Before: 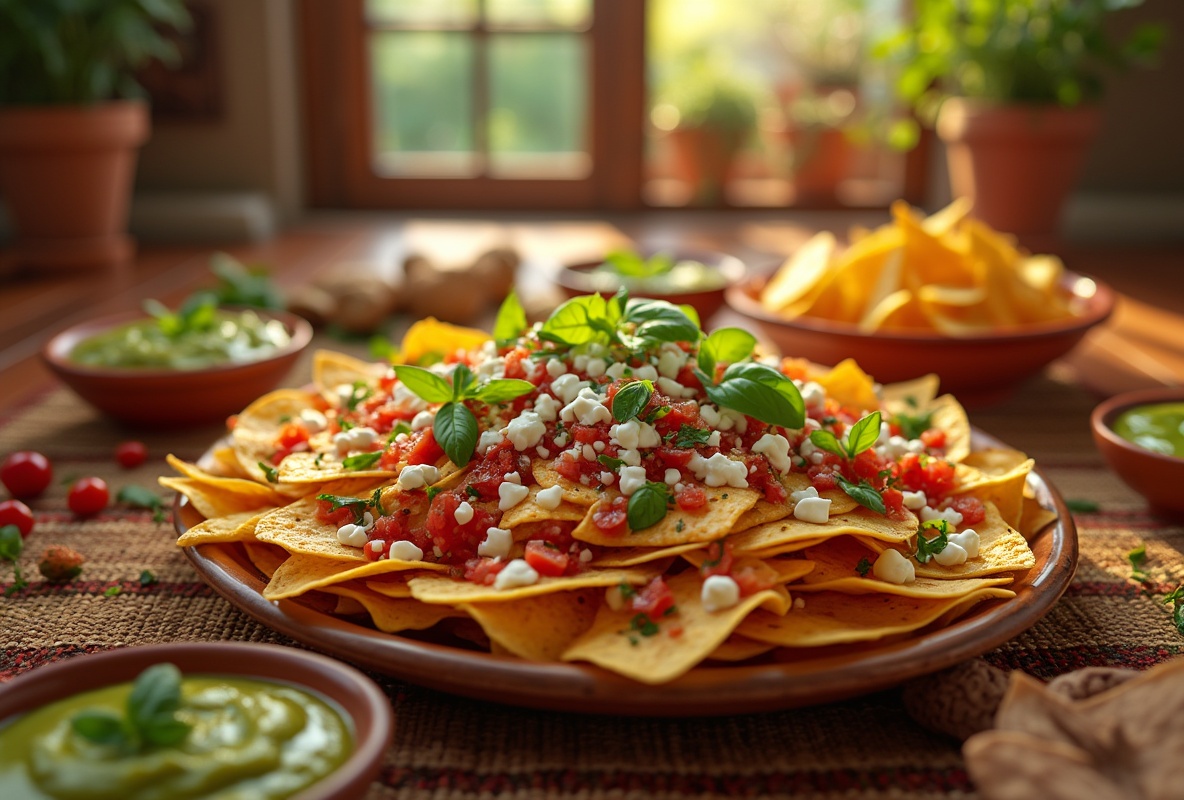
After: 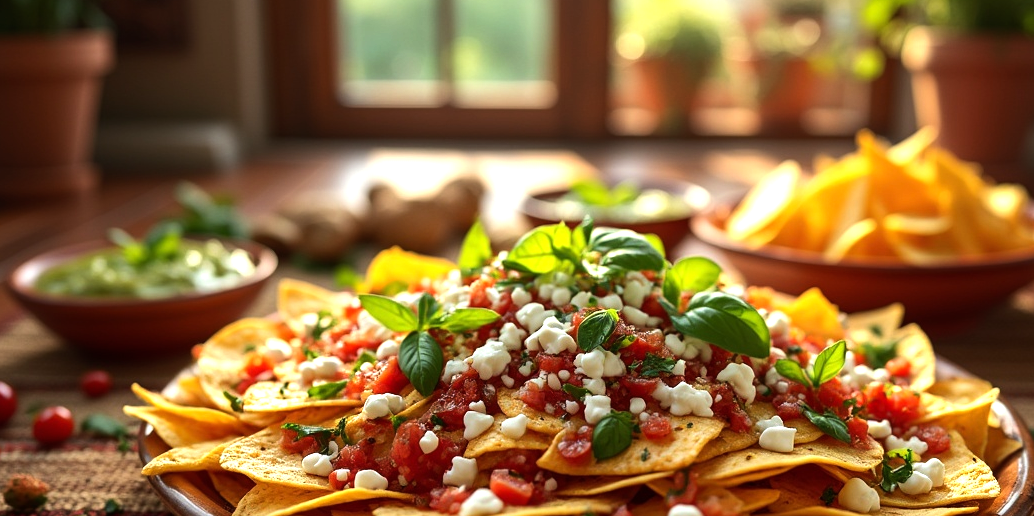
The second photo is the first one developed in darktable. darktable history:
tone equalizer: -8 EV -0.75 EV, -7 EV -0.7 EV, -6 EV -0.6 EV, -5 EV -0.4 EV, -3 EV 0.4 EV, -2 EV 0.6 EV, -1 EV 0.7 EV, +0 EV 0.75 EV, edges refinement/feathering 500, mask exposure compensation -1.57 EV, preserve details no
crop: left 3.015%, top 8.969%, right 9.647%, bottom 26.457%
